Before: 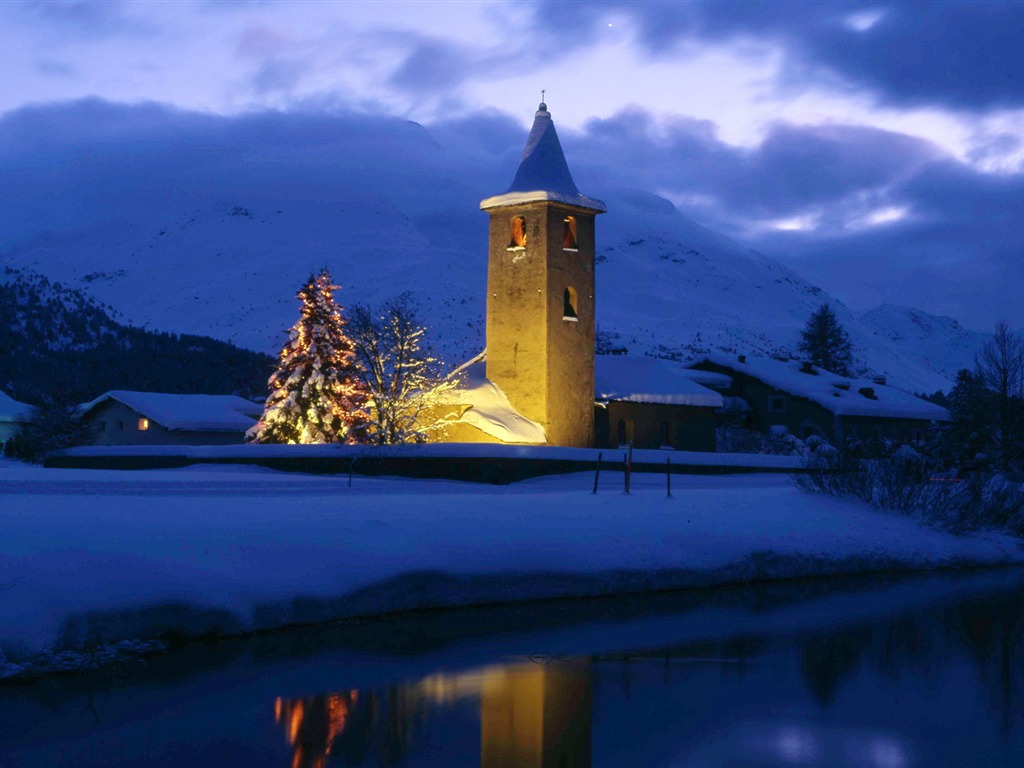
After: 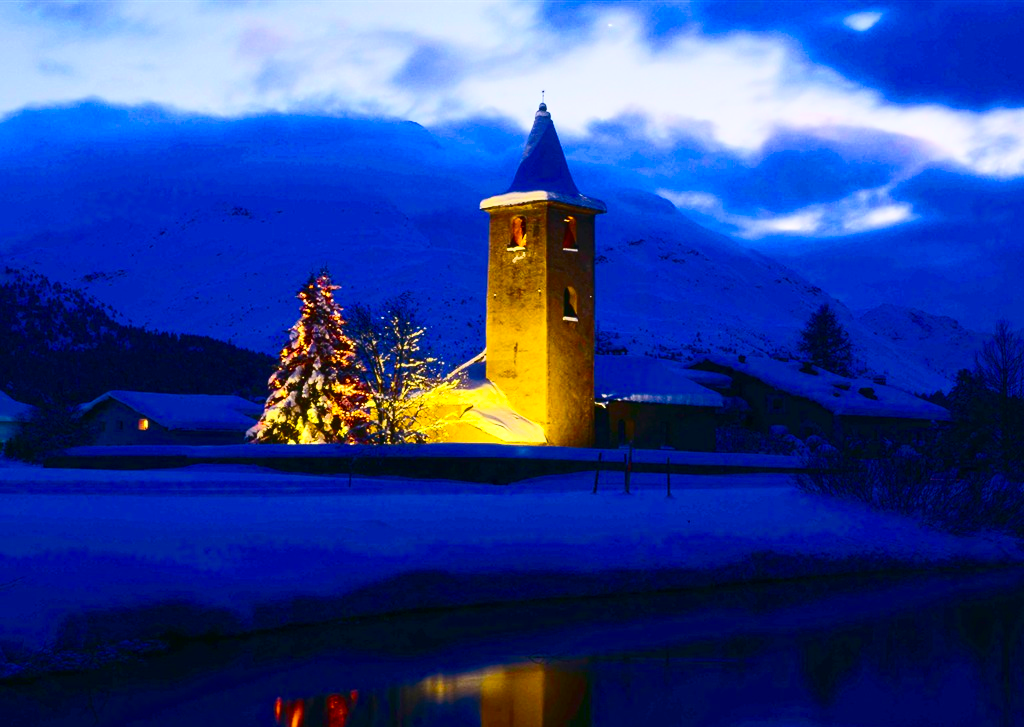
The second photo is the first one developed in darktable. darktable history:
crop and rotate: top 0.003%, bottom 5.212%
color balance rgb: linear chroma grading › global chroma 14.481%, perceptual saturation grading › global saturation 36.027%, perceptual saturation grading › shadows 36.117%, global vibrance -24.483%
contrast brightness saturation: contrast 0.411, brightness 0.104, saturation 0.207
